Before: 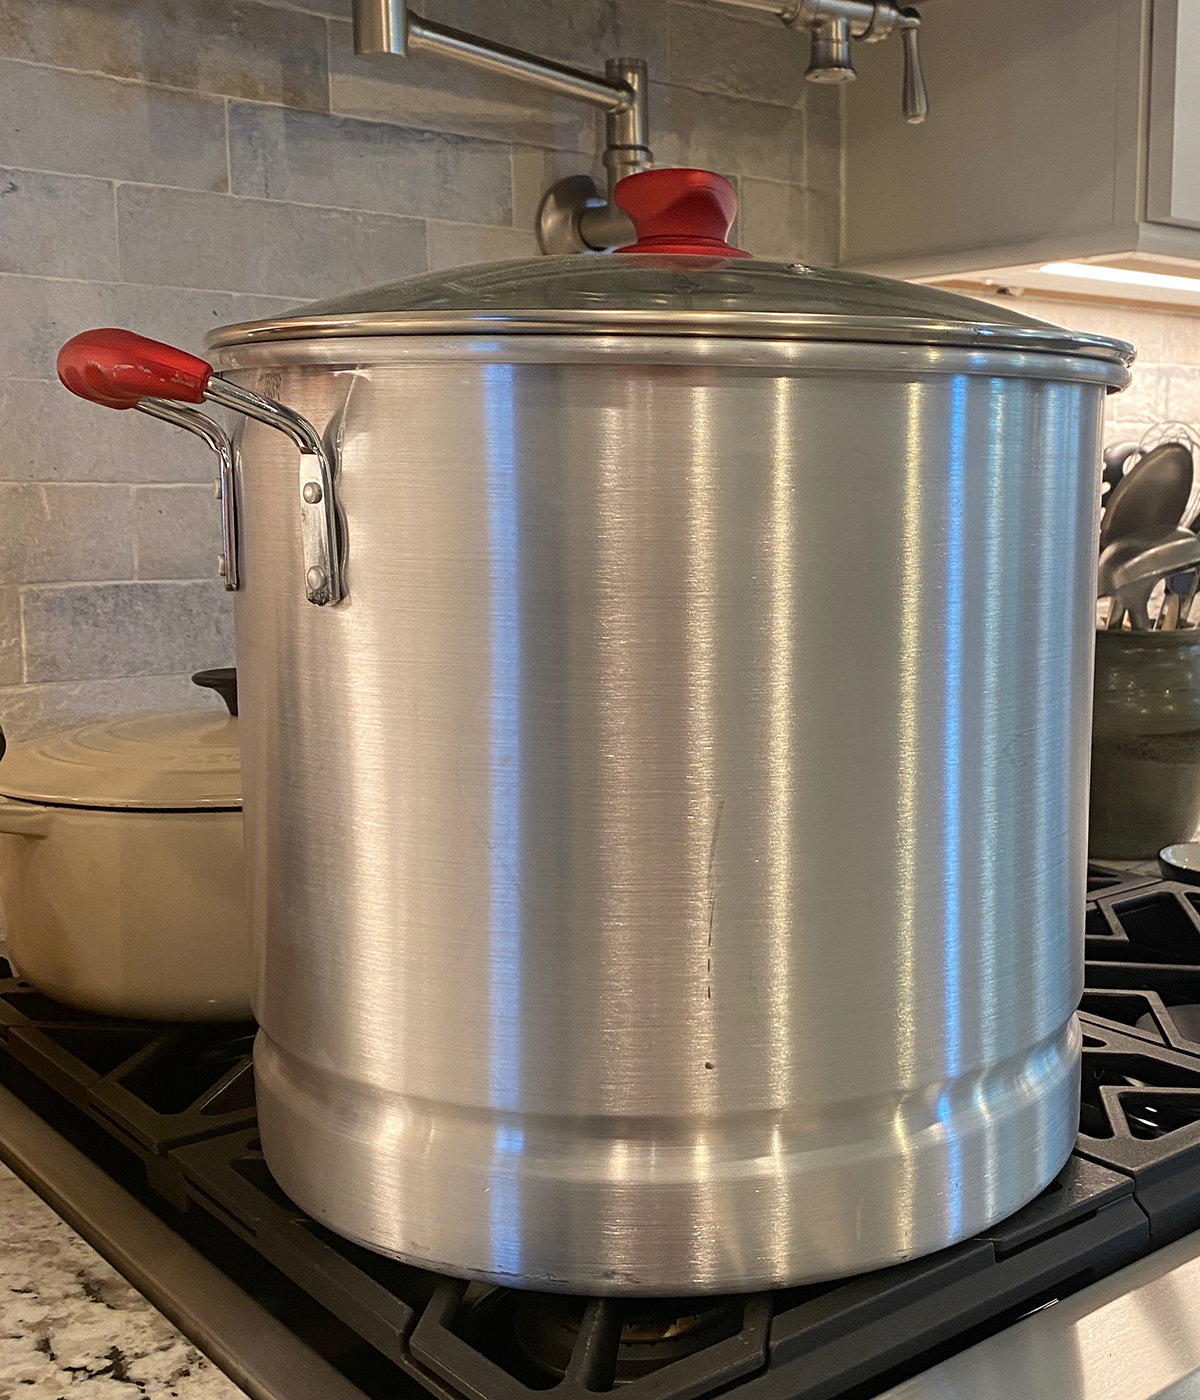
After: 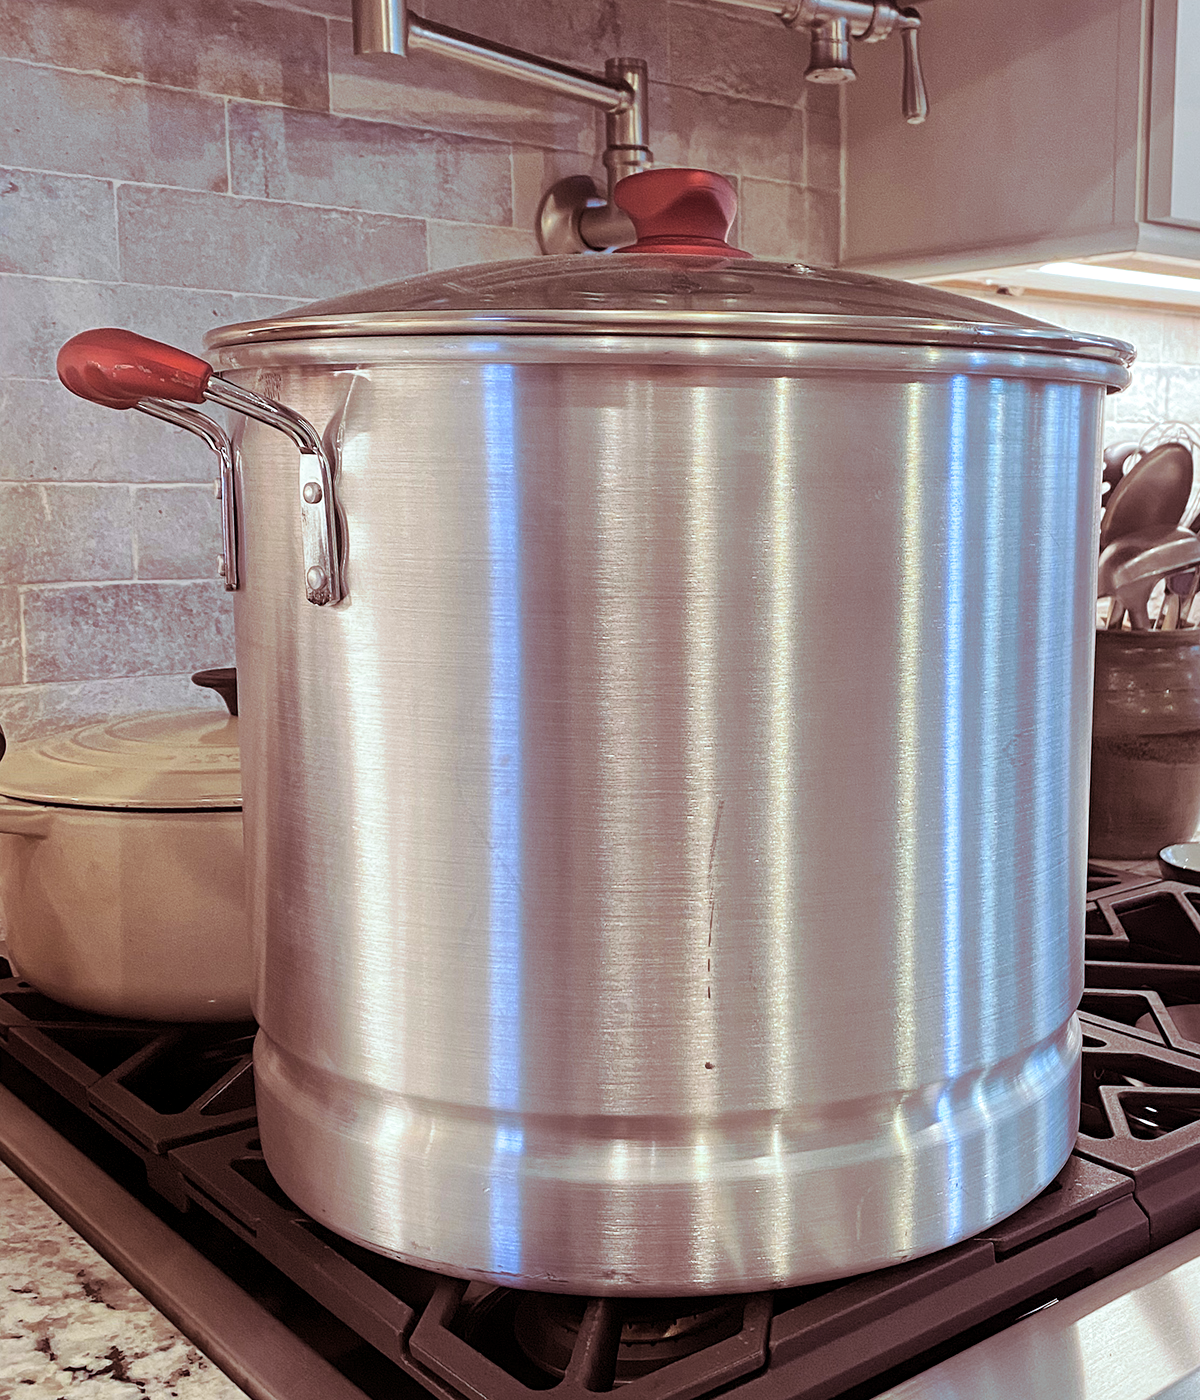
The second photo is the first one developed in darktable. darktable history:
white balance: red 0.931, blue 1.11
global tonemap: drago (1, 100), detail 1
split-toning: highlights › hue 180°
